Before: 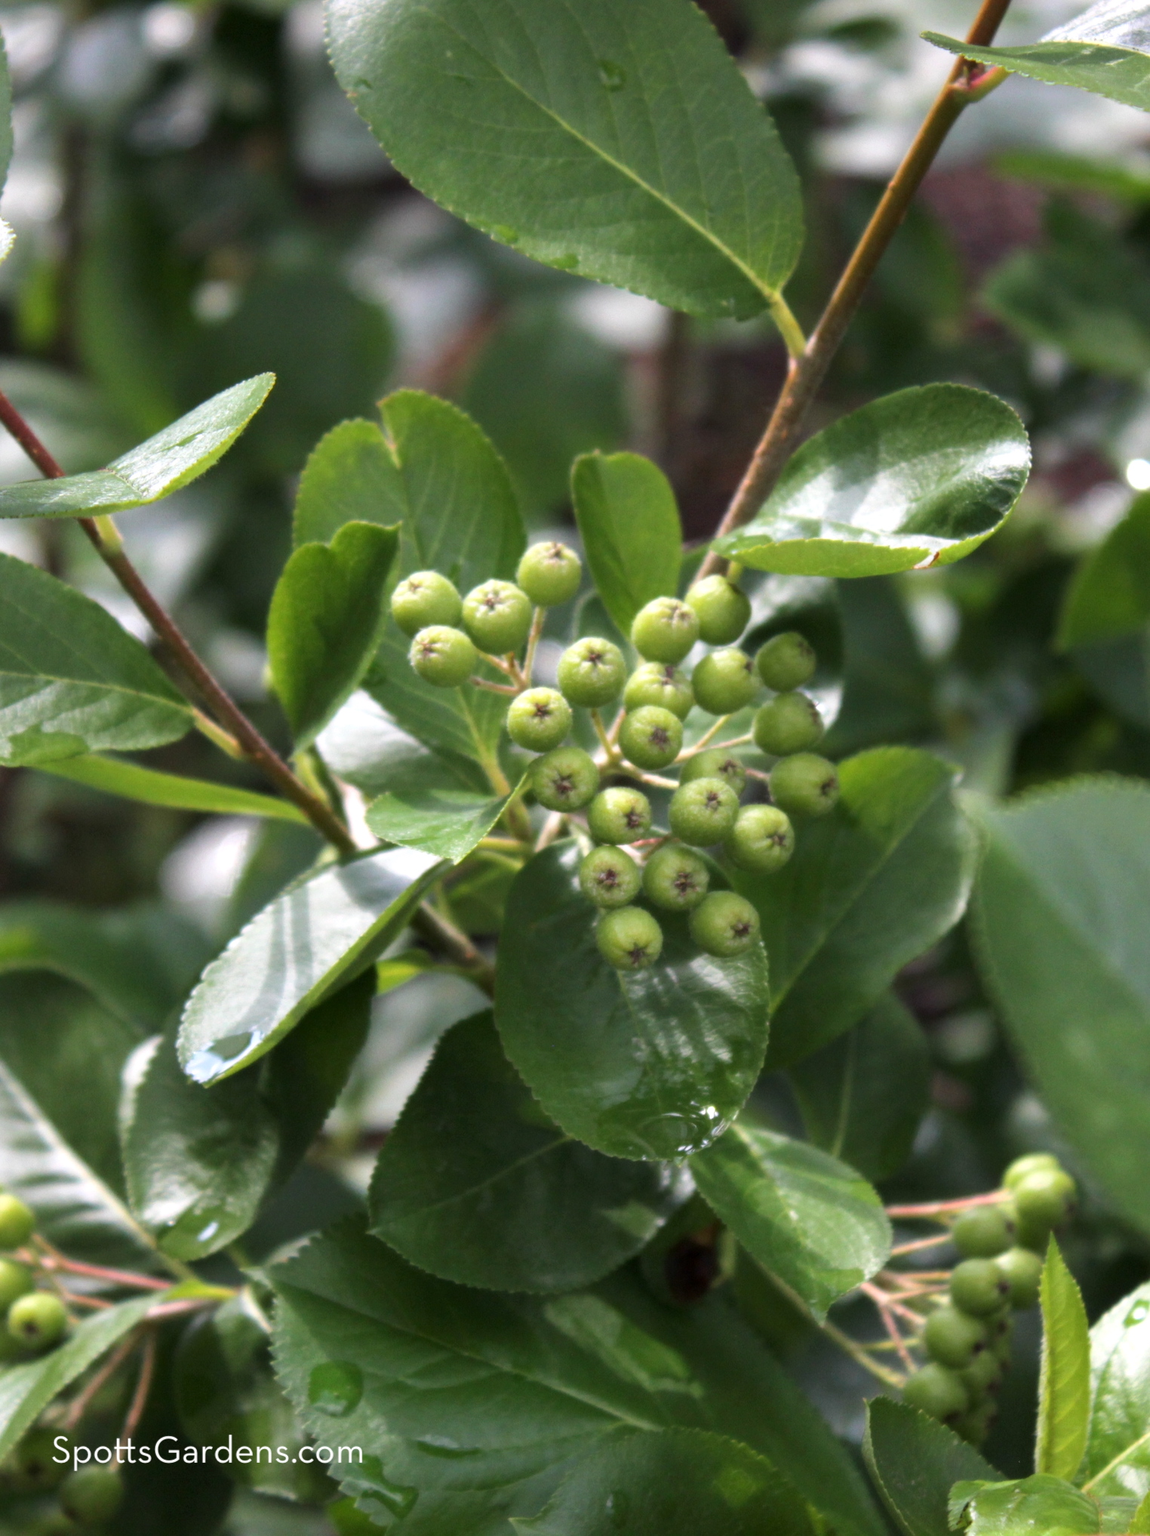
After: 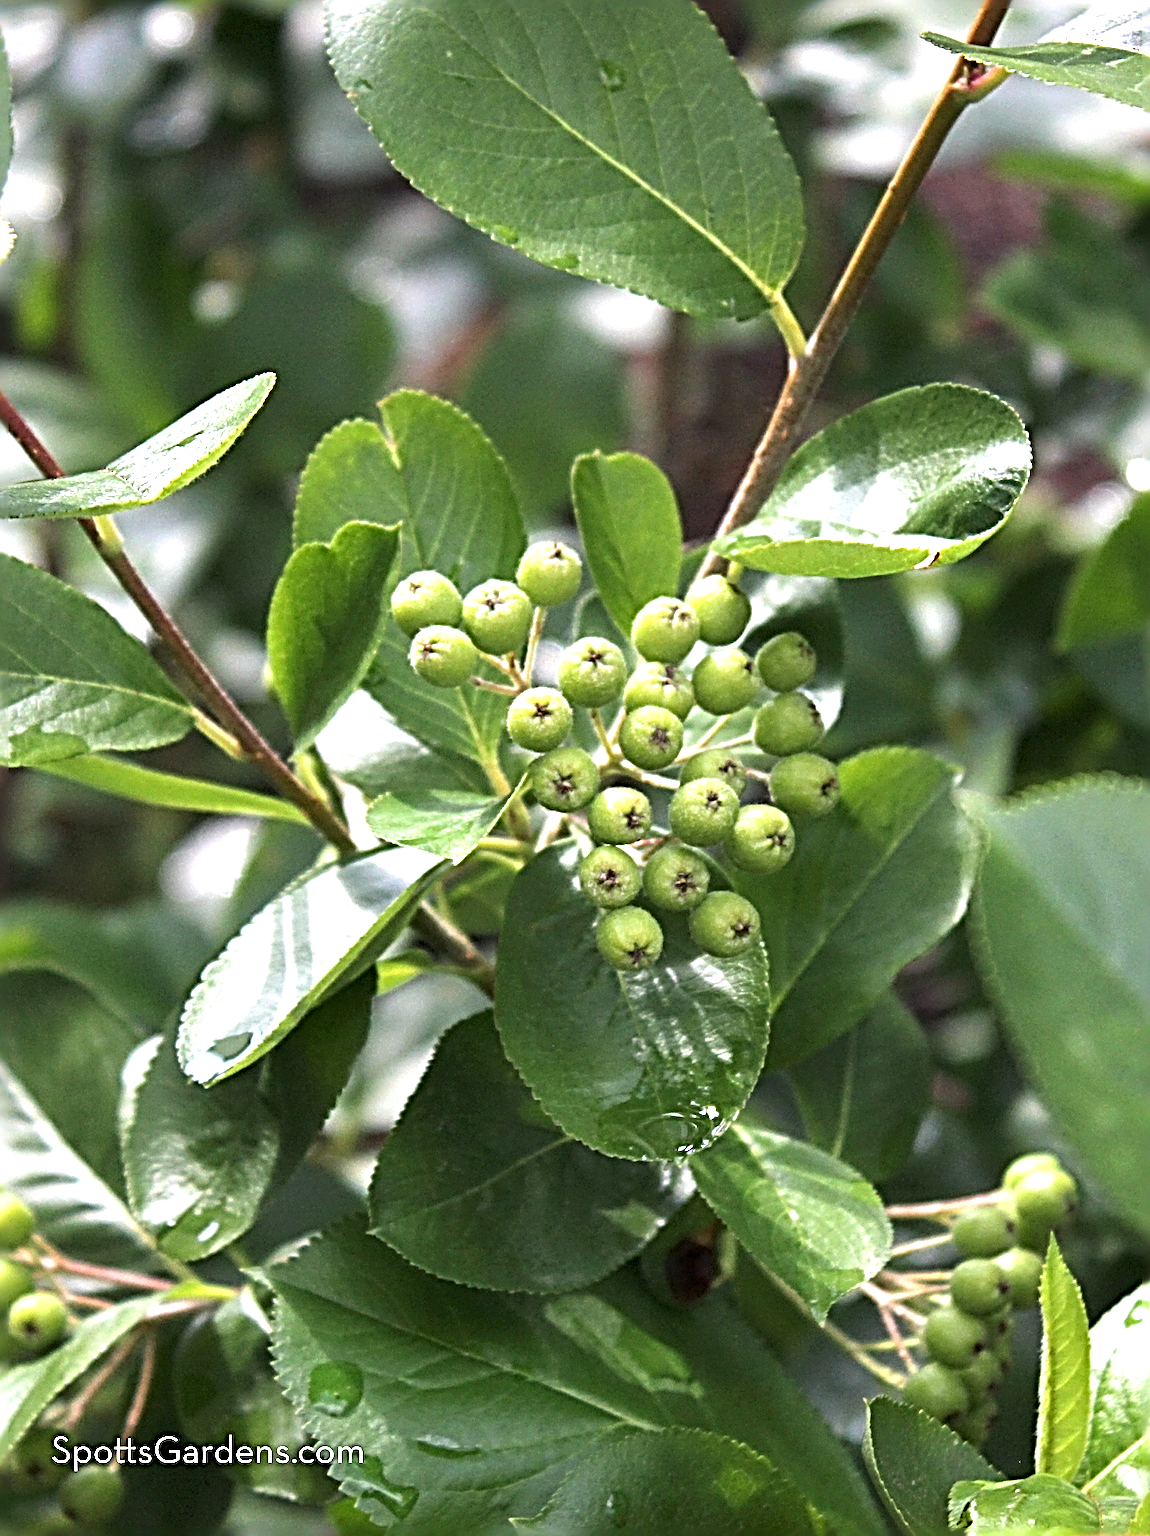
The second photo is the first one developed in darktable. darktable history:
exposure: black level correction 0, exposure 0.7 EV, compensate exposure bias true, compensate highlight preservation false
sharpen: radius 4.001, amount 2
